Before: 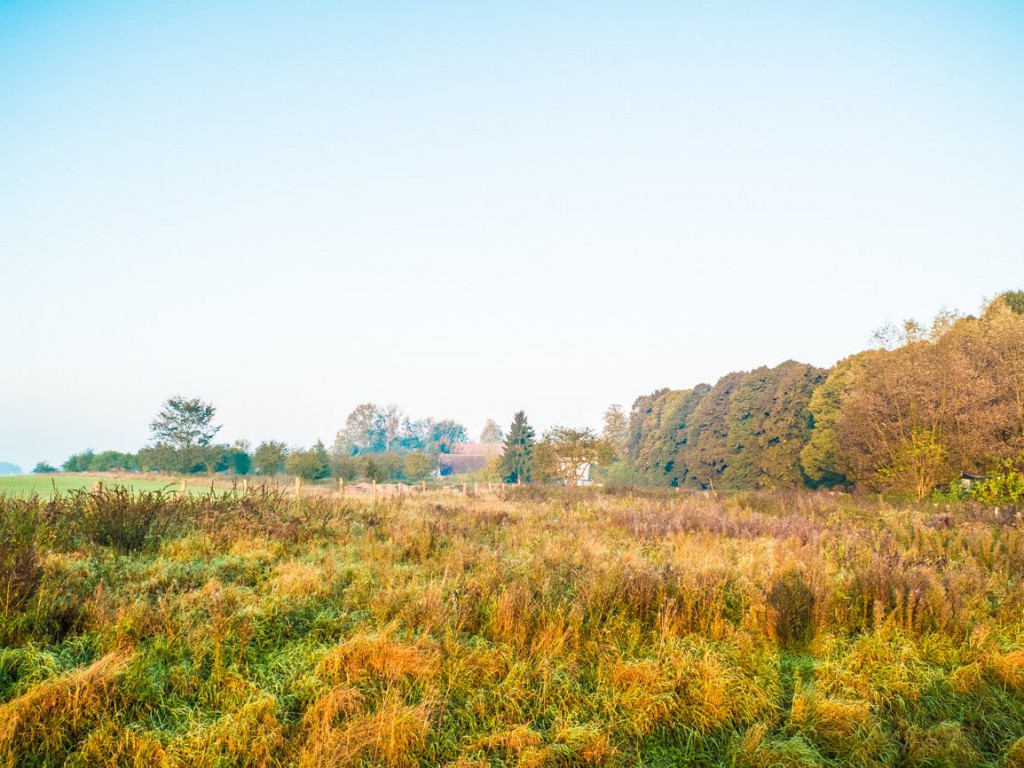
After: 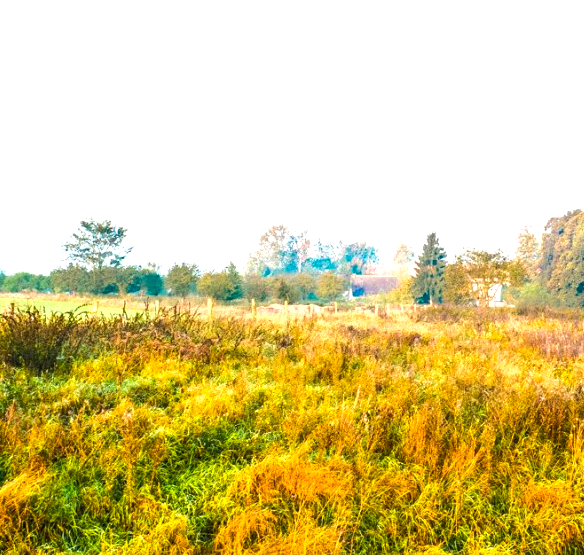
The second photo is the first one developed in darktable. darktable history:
crop: left 8.658%, top 23.394%, right 34.25%, bottom 4.276%
color balance rgb: linear chroma grading › global chroma 15.558%, perceptual saturation grading › global saturation 0.897%, perceptual brilliance grading › highlights 20.773%, perceptual brilliance grading › mid-tones 19.276%, perceptual brilliance grading › shadows -19.815%, global vibrance 20%
